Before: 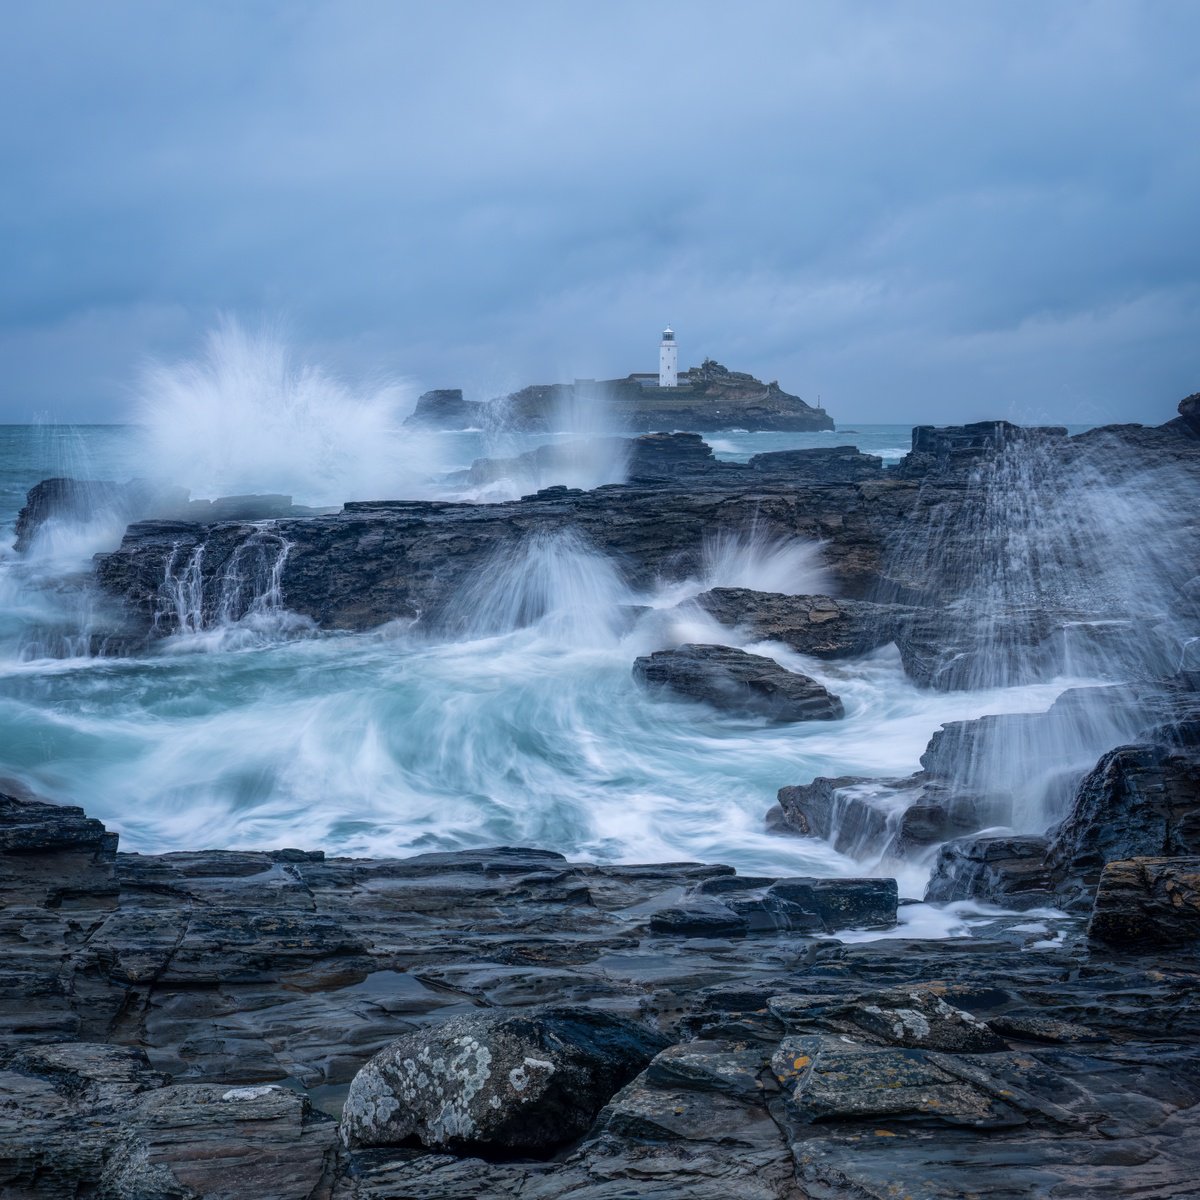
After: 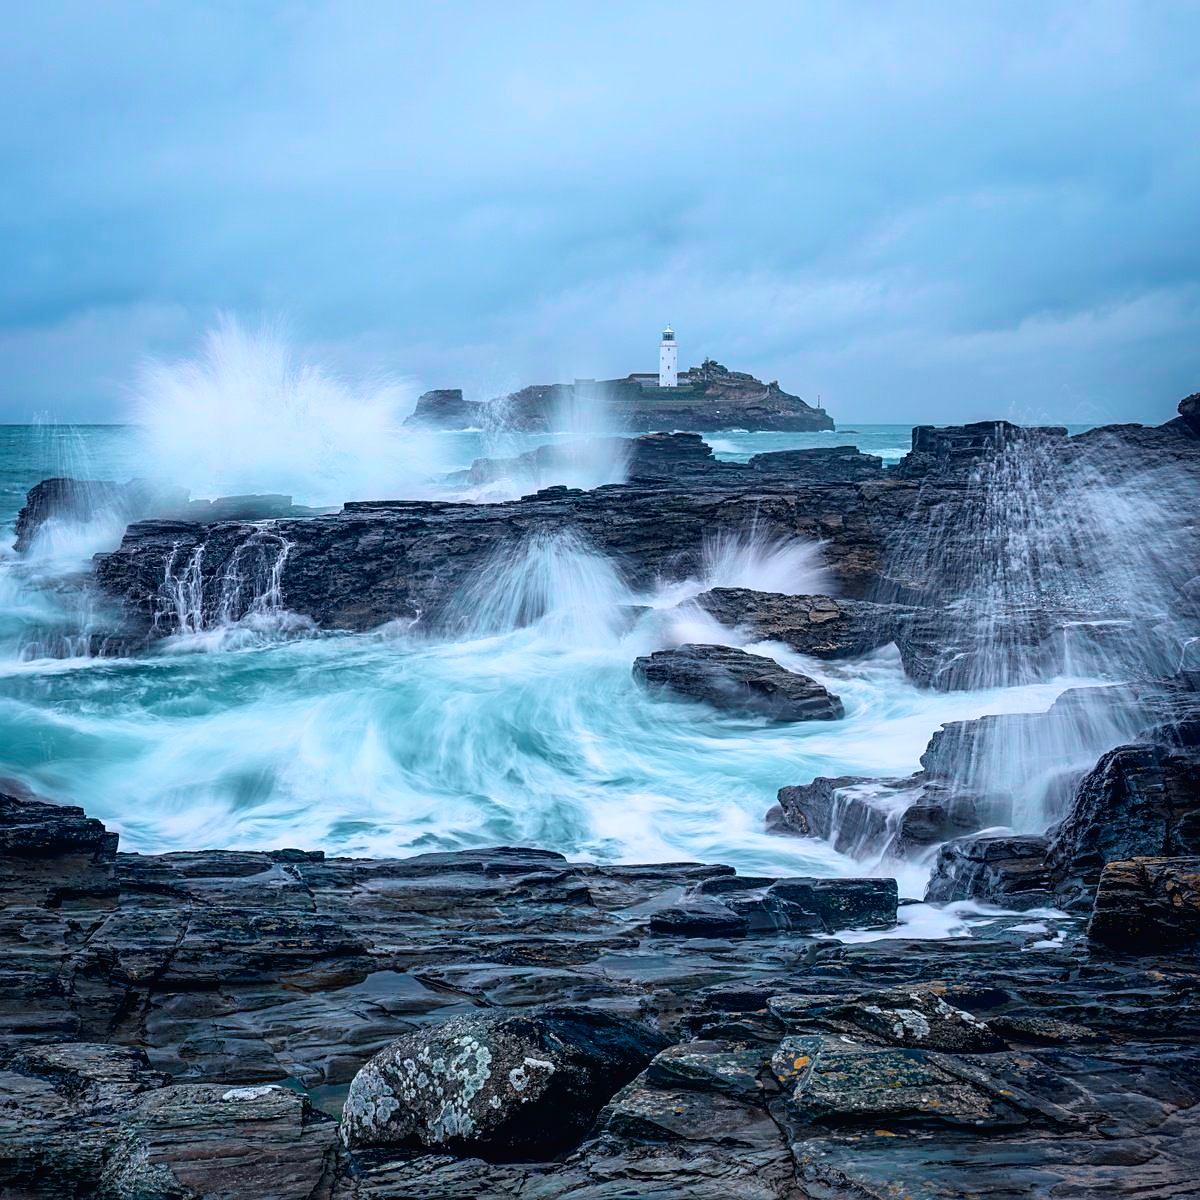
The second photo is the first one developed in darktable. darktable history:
sharpen: on, module defaults
tone curve: curves: ch0 [(0, 0.013) (0.054, 0.018) (0.205, 0.191) (0.289, 0.292) (0.39, 0.424) (0.493, 0.551) (0.647, 0.752) (0.796, 0.887) (1, 0.998)]; ch1 [(0, 0) (0.371, 0.339) (0.477, 0.452) (0.494, 0.495) (0.501, 0.501) (0.51, 0.516) (0.54, 0.557) (0.572, 0.605) (0.625, 0.687) (0.774, 0.841) (1, 1)]; ch2 [(0, 0) (0.32, 0.281) (0.403, 0.399) (0.441, 0.428) (0.47, 0.469) (0.498, 0.496) (0.524, 0.543) (0.551, 0.579) (0.633, 0.665) (0.7, 0.711) (1, 1)], color space Lab, independent channels, preserve colors none
